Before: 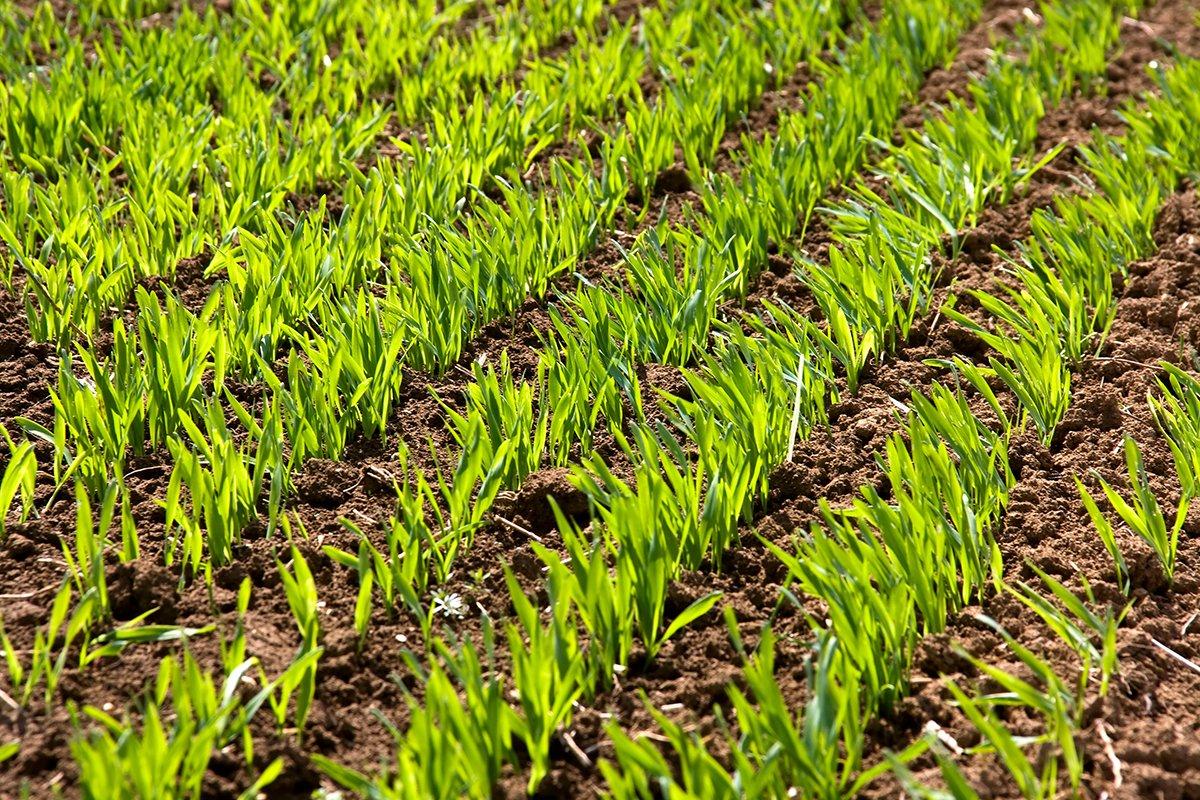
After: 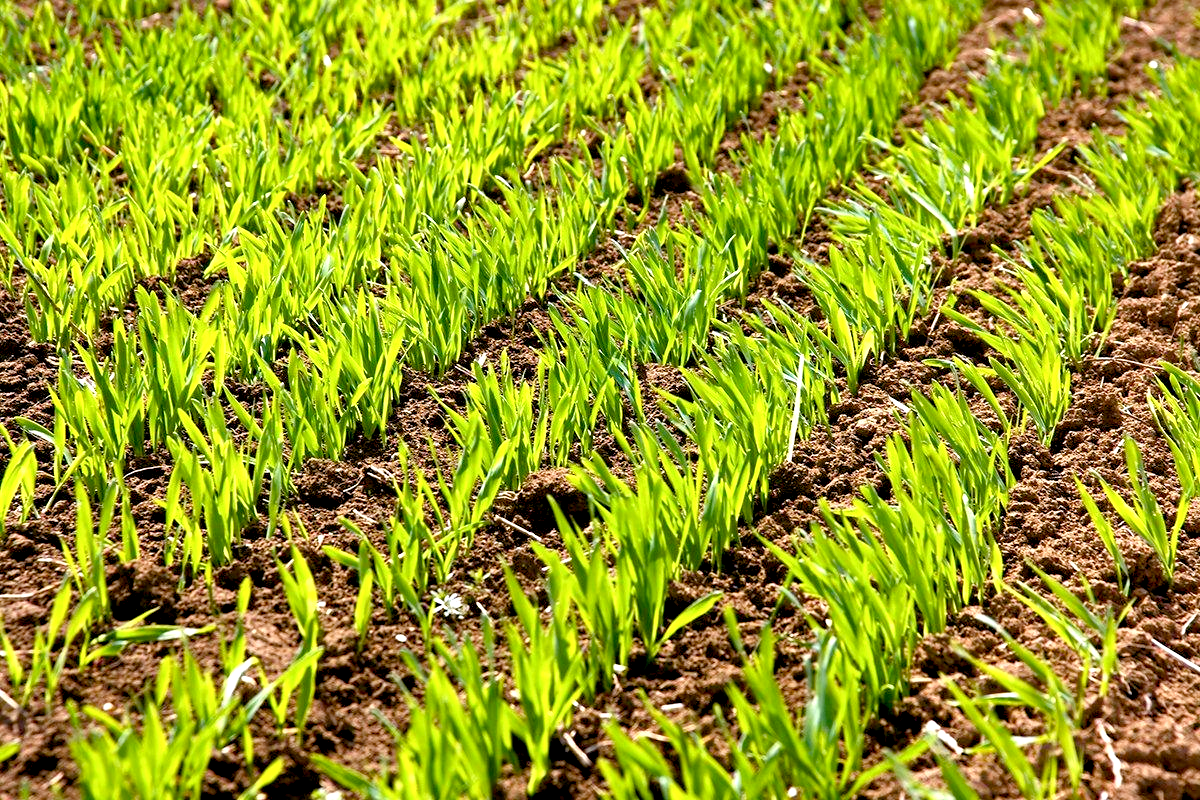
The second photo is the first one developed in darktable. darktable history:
exposure: exposure 0.495 EV, compensate exposure bias true, compensate highlight preservation false
color balance rgb: power › luminance 3.035%, power › hue 233.1°, global offset › luminance -0.871%, linear chroma grading › shadows 31.726%, linear chroma grading › global chroma -2.458%, linear chroma grading › mid-tones 3.937%, perceptual saturation grading › global saturation 0.804%, perceptual brilliance grading › global brilliance 2.536%, perceptual brilliance grading › highlights -2.66%, perceptual brilliance grading › shadows 3.249%
